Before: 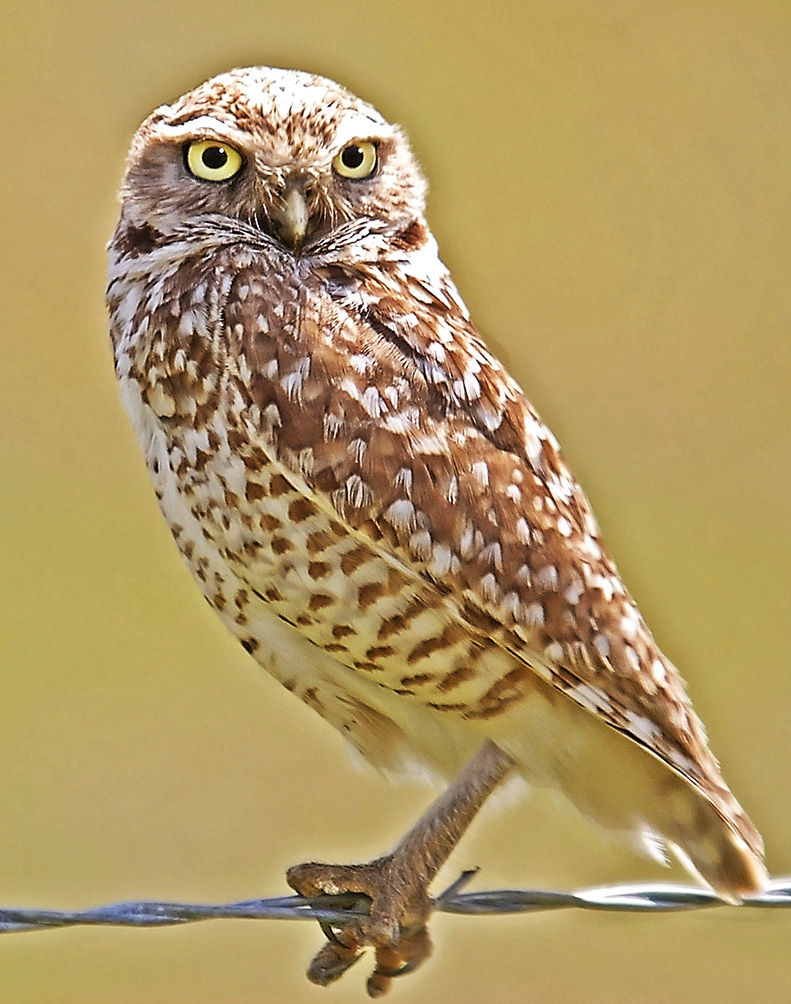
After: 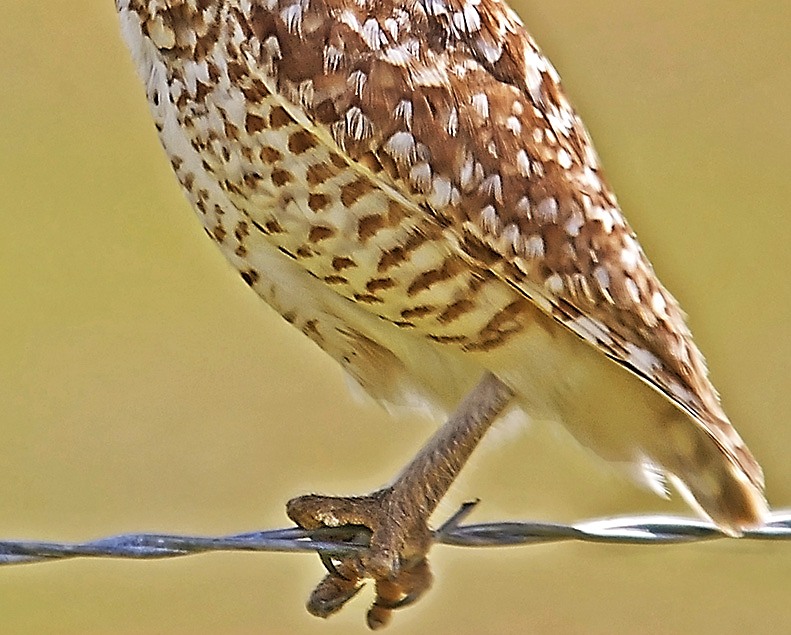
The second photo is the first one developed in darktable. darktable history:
crop and rotate: top 36.753%
sharpen: on, module defaults
